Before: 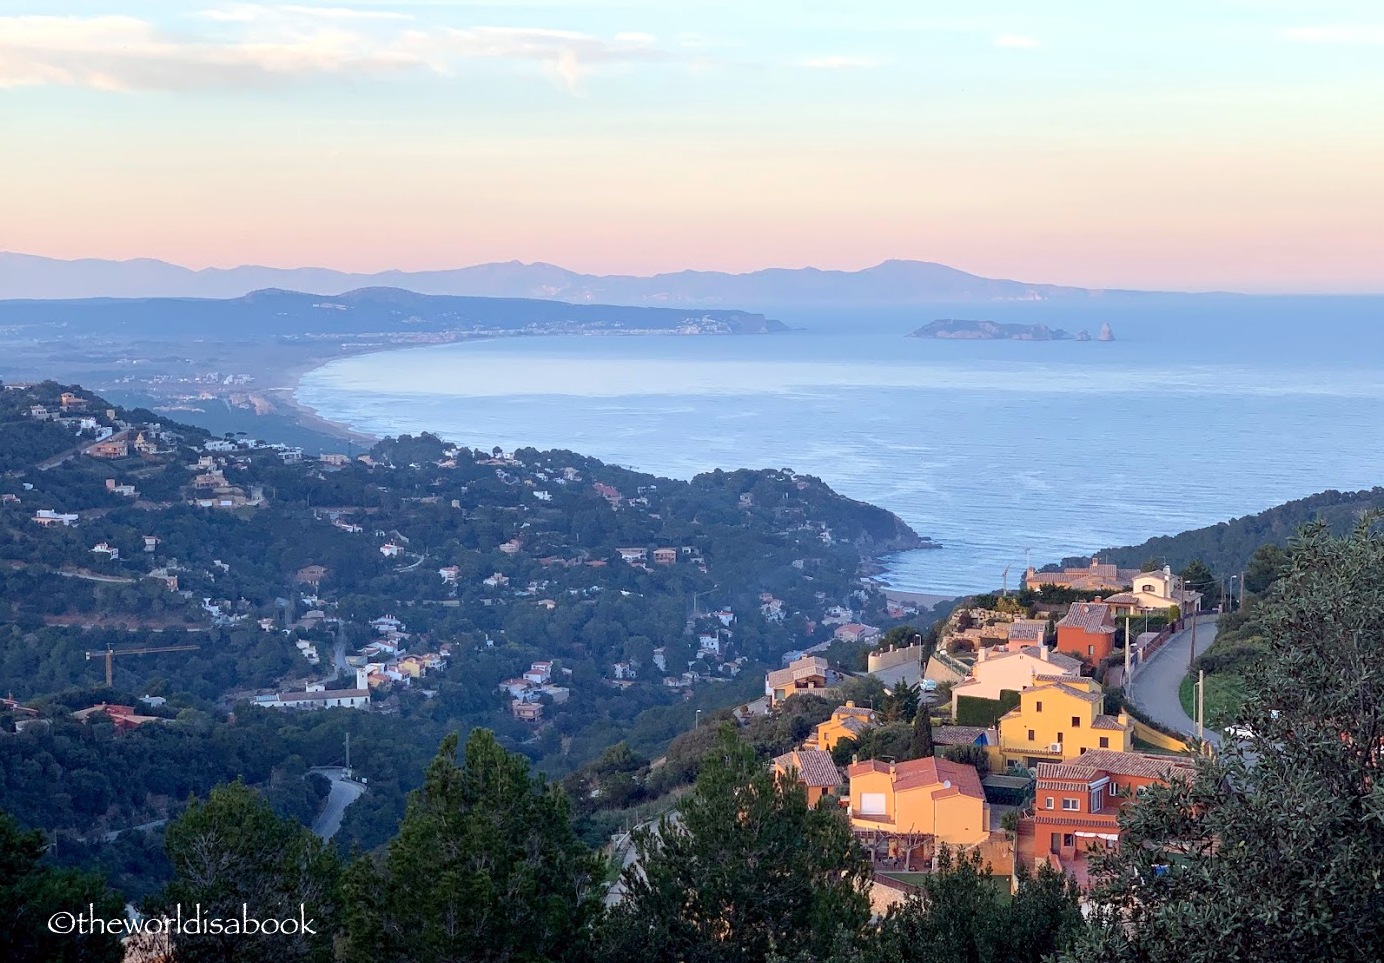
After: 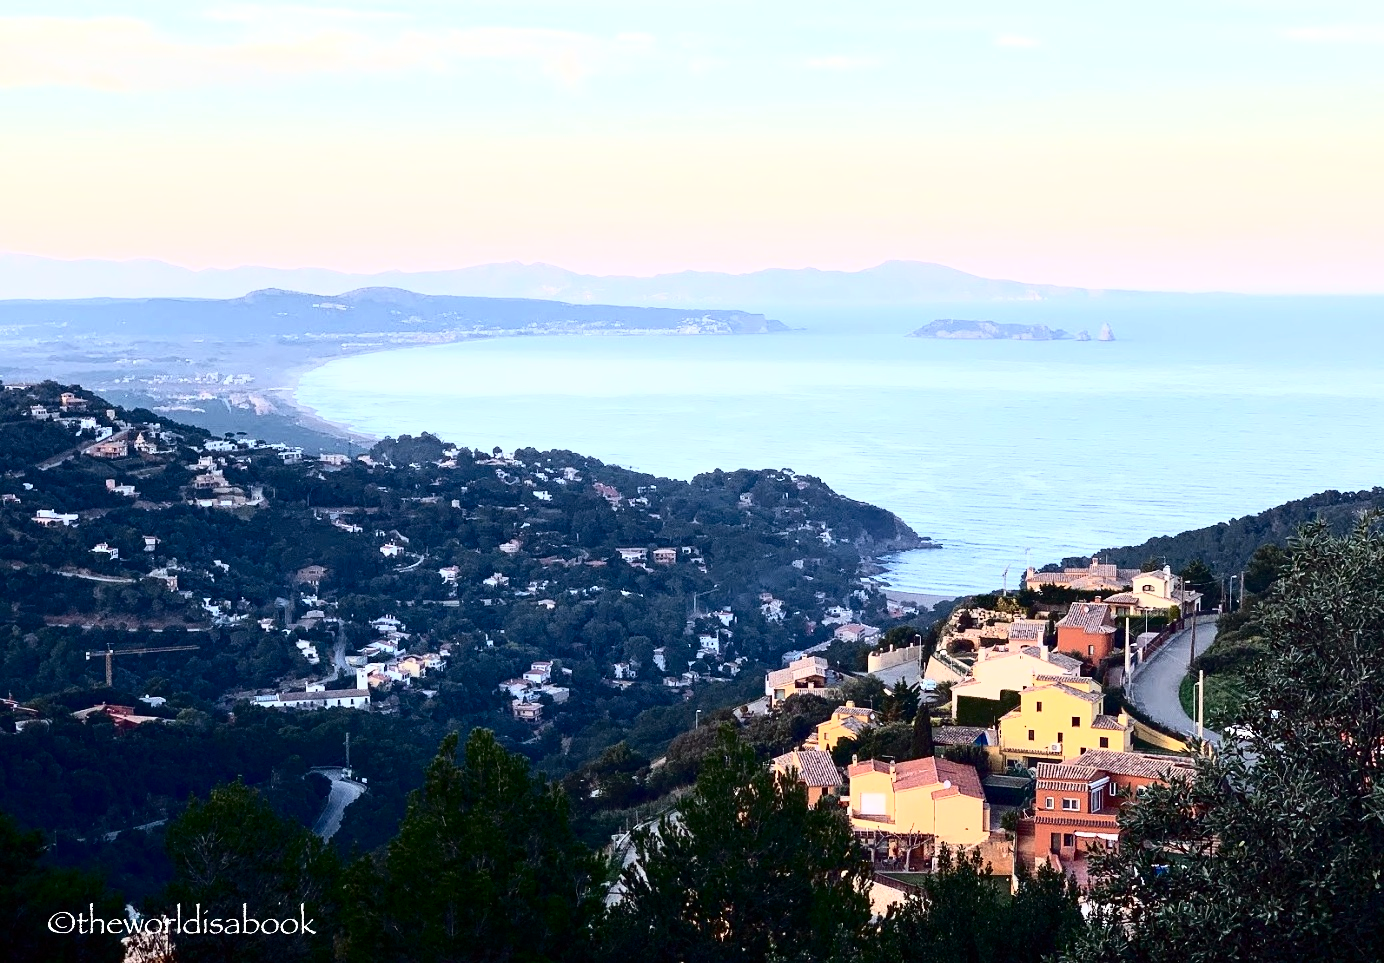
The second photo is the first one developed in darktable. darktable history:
tone curve: curves: ch0 [(0, 0) (0.003, 0.003) (0.011, 0.006) (0.025, 0.01) (0.044, 0.015) (0.069, 0.02) (0.1, 0.027) (0.136, 0.036) (0.177, 0.05) (0.224, 0.07) (0.277, 0.12) (0.335, 0.208) (0.399, 0.334) (0.468, 0.473) (0.543, 0.636) (0.623, 0.795) (0.709, 0.907) (0.801, 0.97) (0.898, 0.989) (1, 1)], color space Lab, independent channels, preserve colors none
